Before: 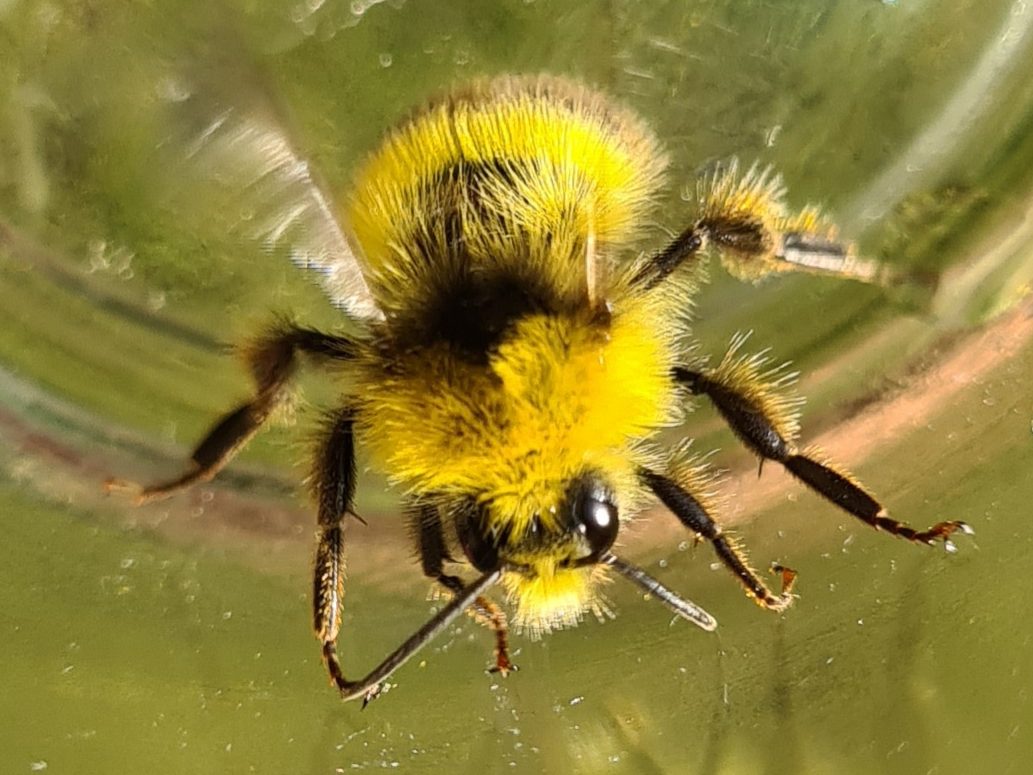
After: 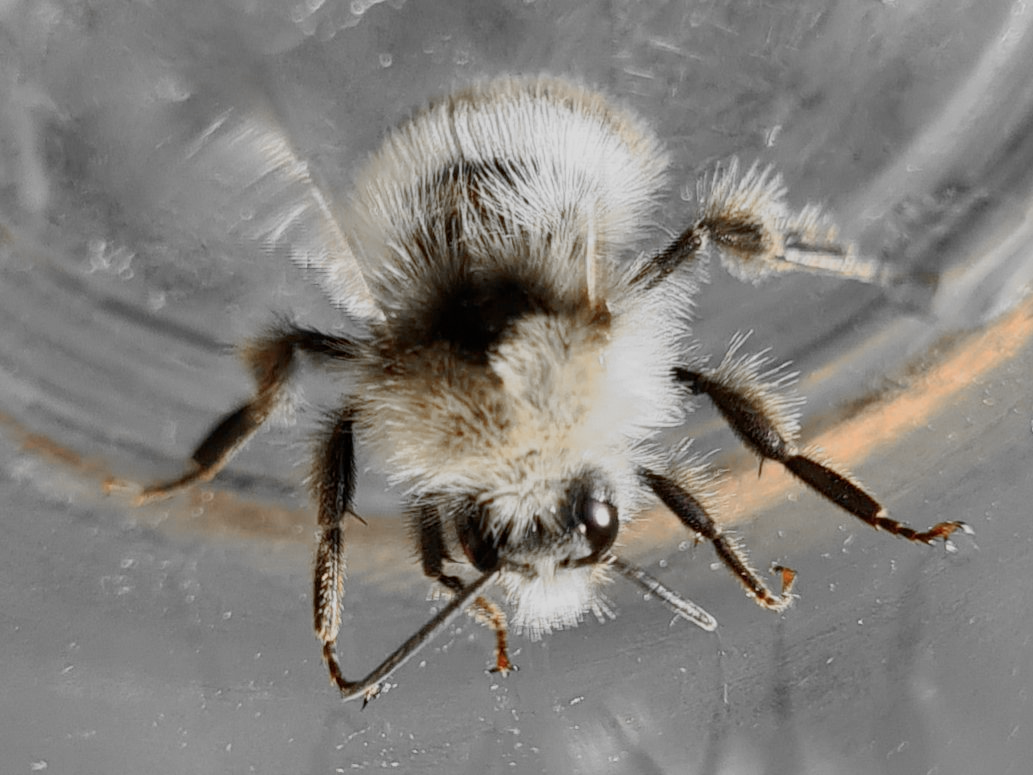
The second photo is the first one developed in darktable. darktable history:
color zones: curves: ch0 [(0, 0.65) (0.096, 0.644) (0.221, 0.539) (0.429, 0.5) (0.571, 0.5) (0.714, 0.5) (0.857, 0.5) (1, 0.65)]; ch1 [(0, 0.5) (0.143, 0.5) (0.257, -0.002) (0.429, 0.04) (0.571, -0.001) (0.714, -0.015) (0.857, 0.024) (1, 0.5)]
filmic rgb: middle gray luminance 18.42%, black relative exposure -10.5 EV, white relative exposure 3.4 EV, threshold 6 EV, target black luminance 0%, hardness 6.03, latitude 99%, contrast 0.847, shadows ↔ highlights balance 0.505%, add noise in highlights 0, preserve chrominance max RGB, color science v3 (2019), use custom middle-gray values true, iterations of high-quality reconstruction 0, contrast in highlights soft, enable highlight reconstruction true
bloom: size 15%, threshold 97%, strength 7%
